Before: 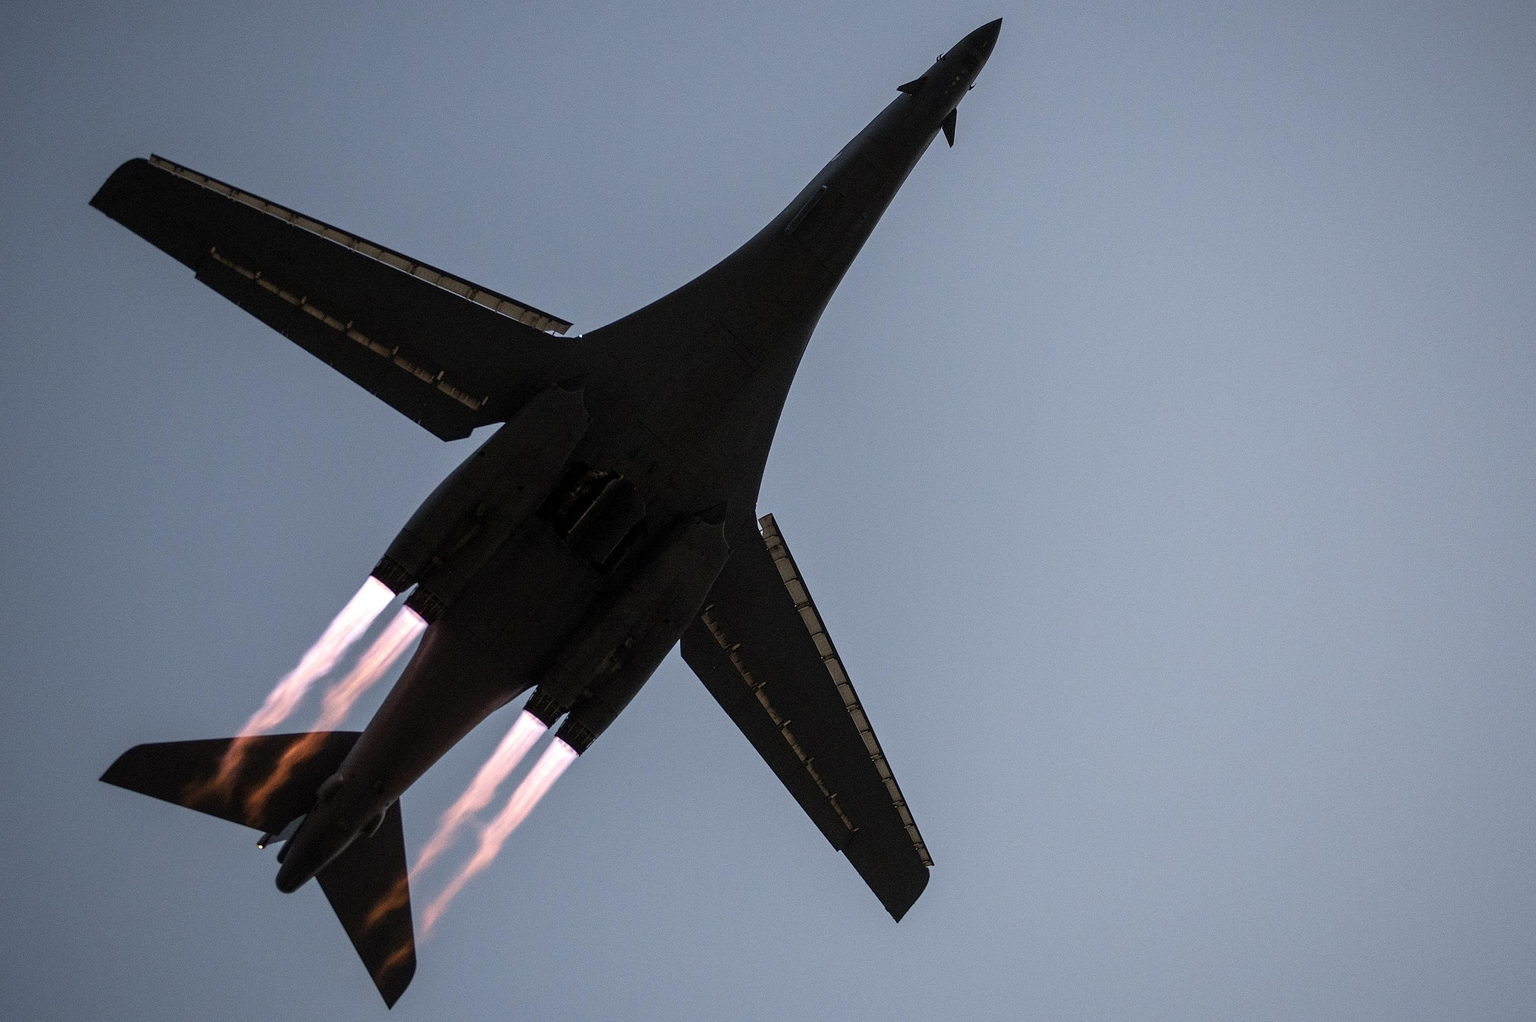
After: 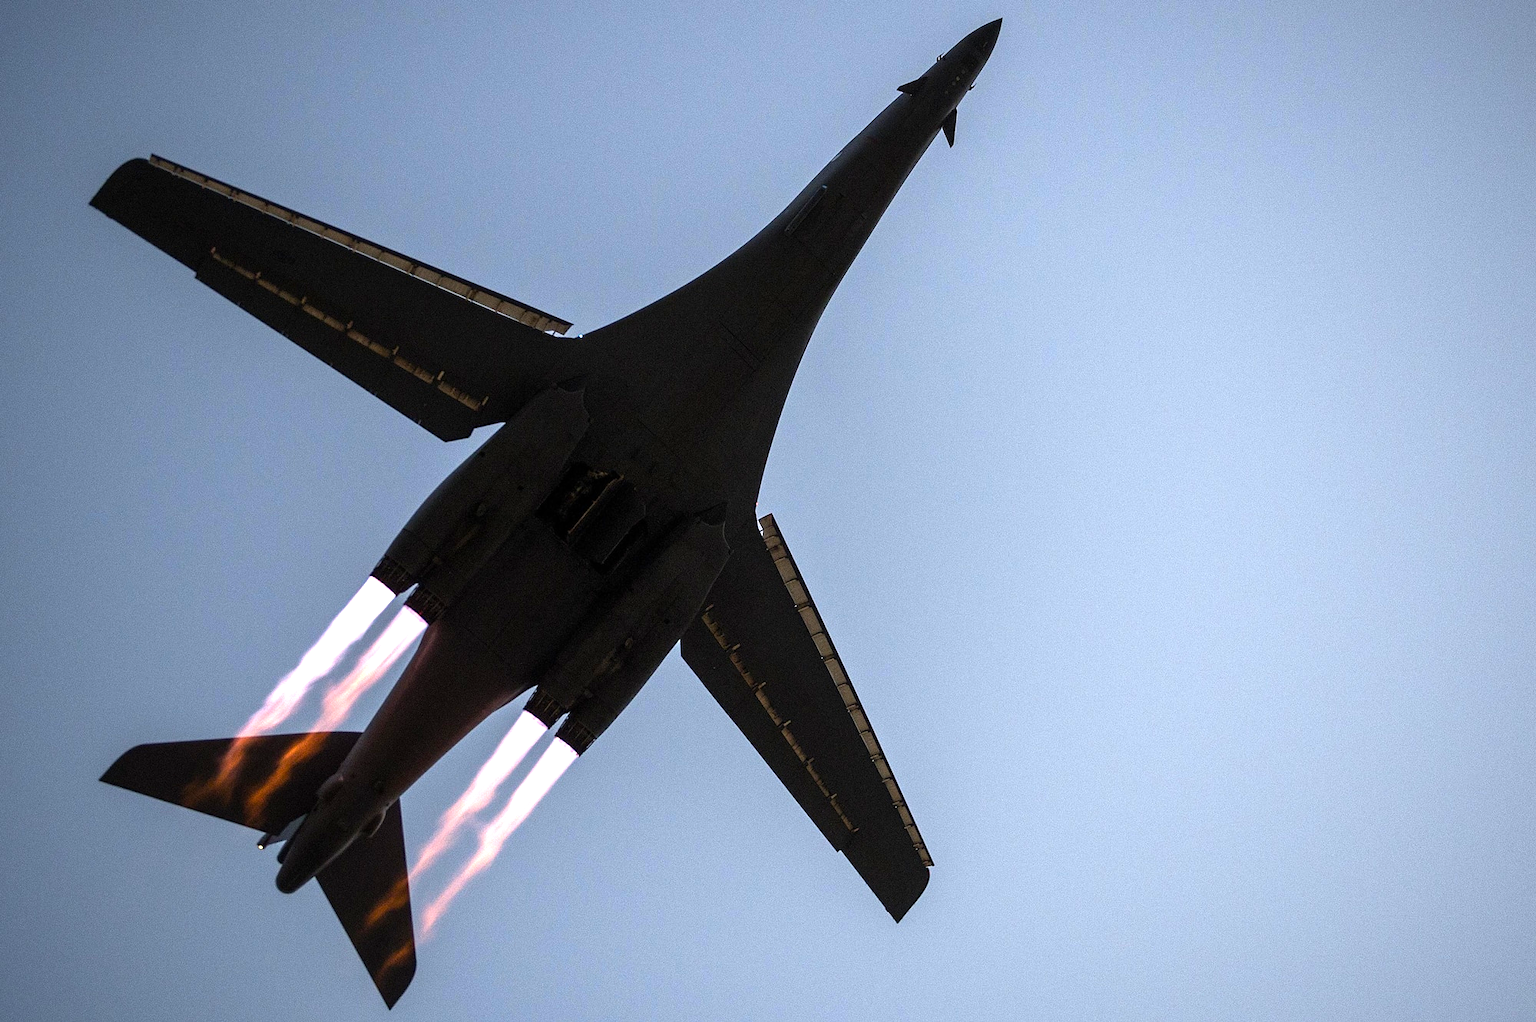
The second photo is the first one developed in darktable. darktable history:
color balance rgb: linear chroma grading › global chroma 6.695%, perceptual saturation grading › global saturation 19.965%, perceptual brilliance grading › global brilliance 12.566%, perceptual brilliance grading › highlights 15.254%, global vibrance 20%
